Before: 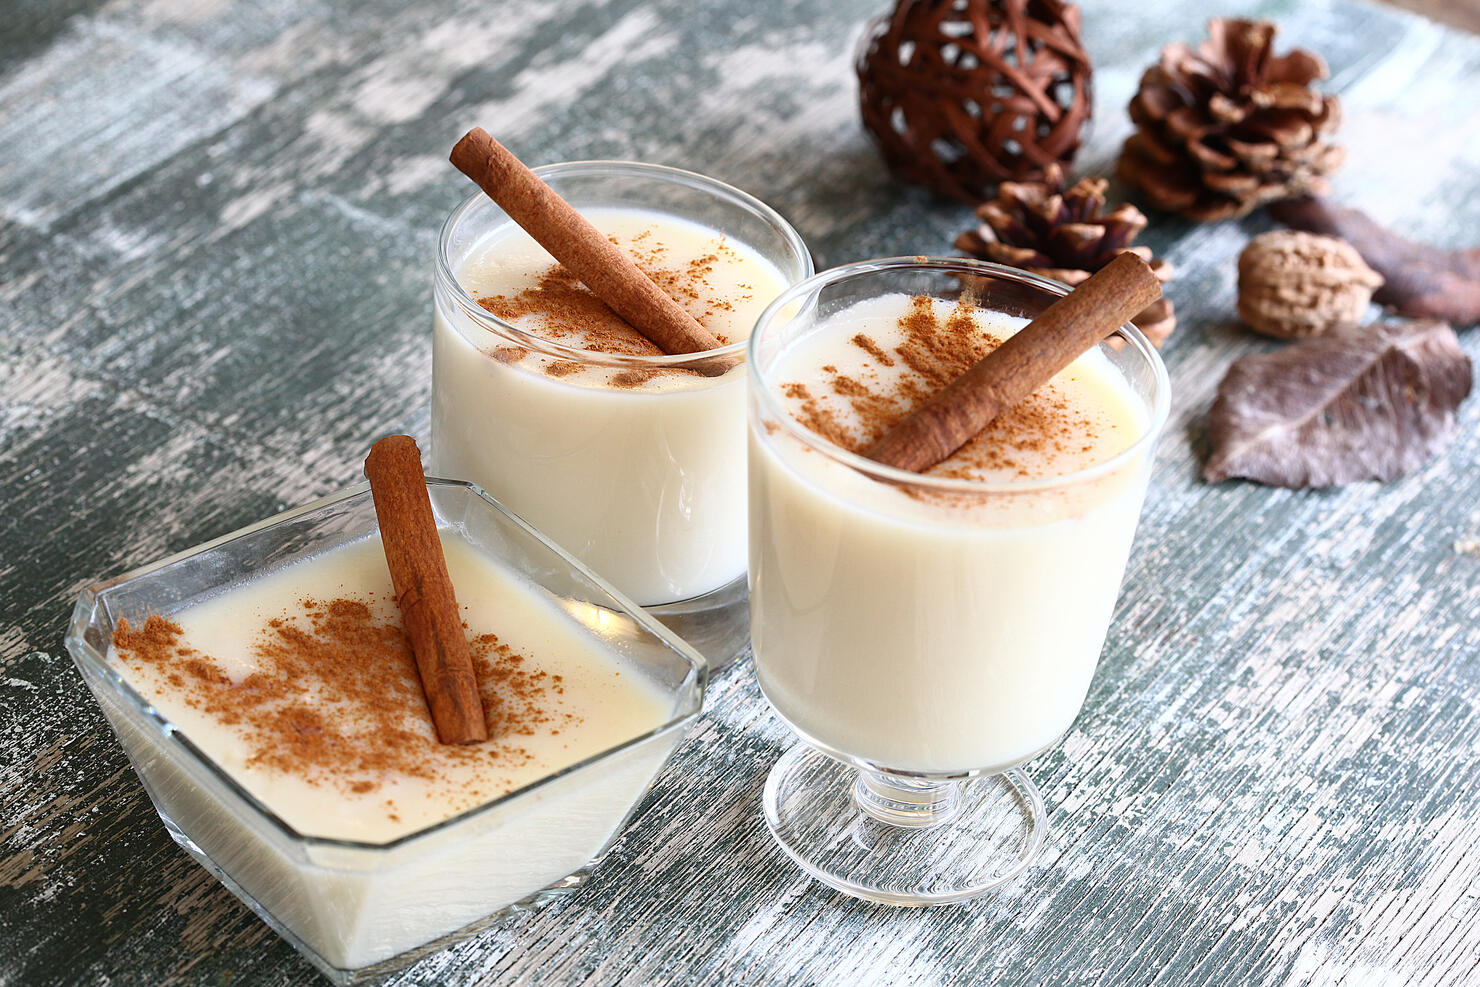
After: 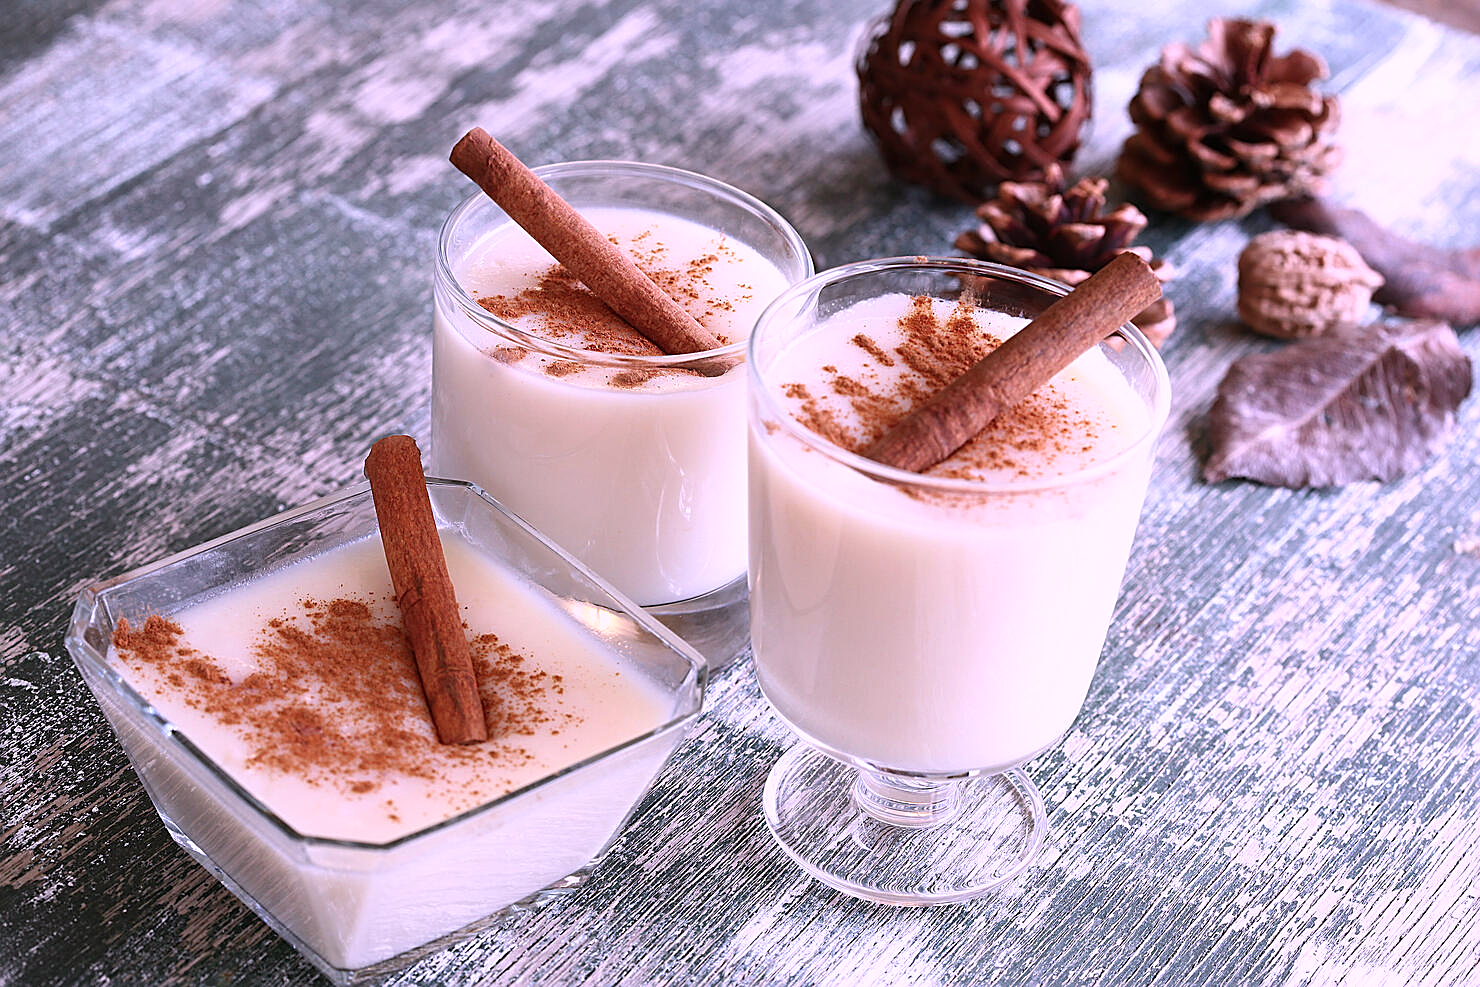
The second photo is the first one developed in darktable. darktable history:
color correction: highlights a* 16.03, highlights b* -20.71
sharpen: on, module defaults
